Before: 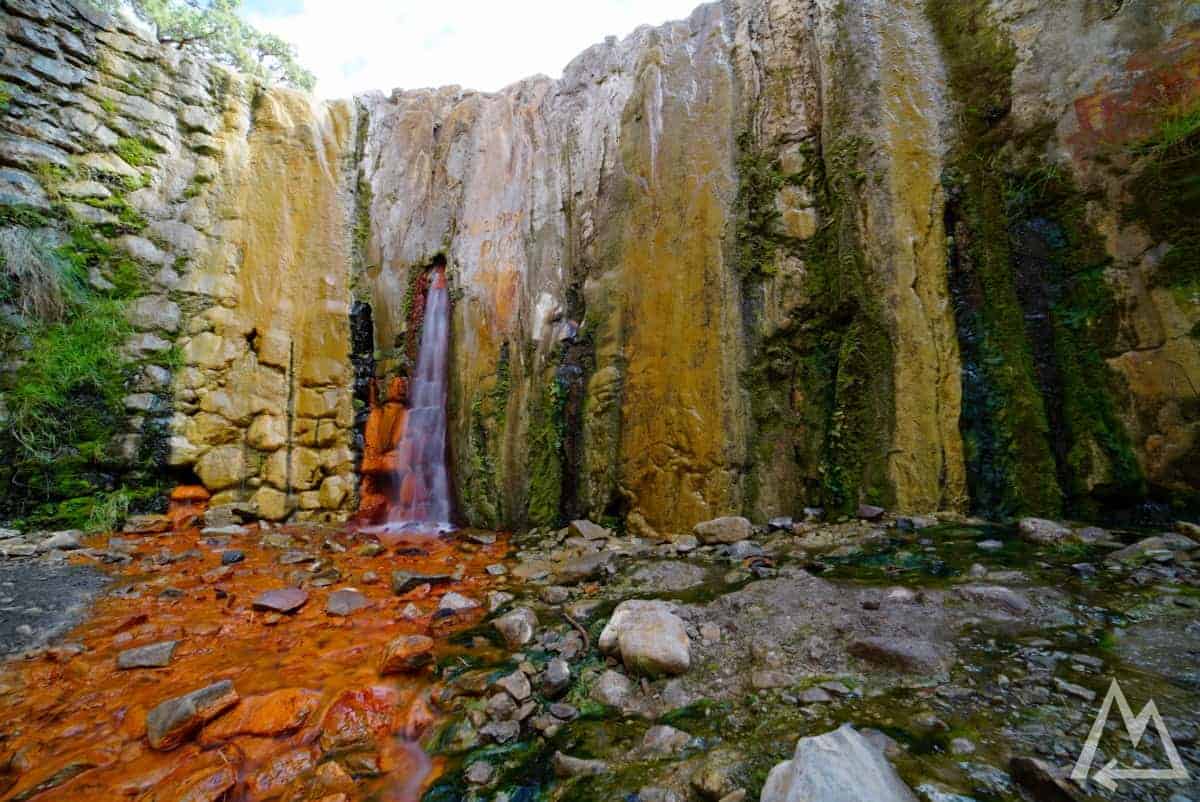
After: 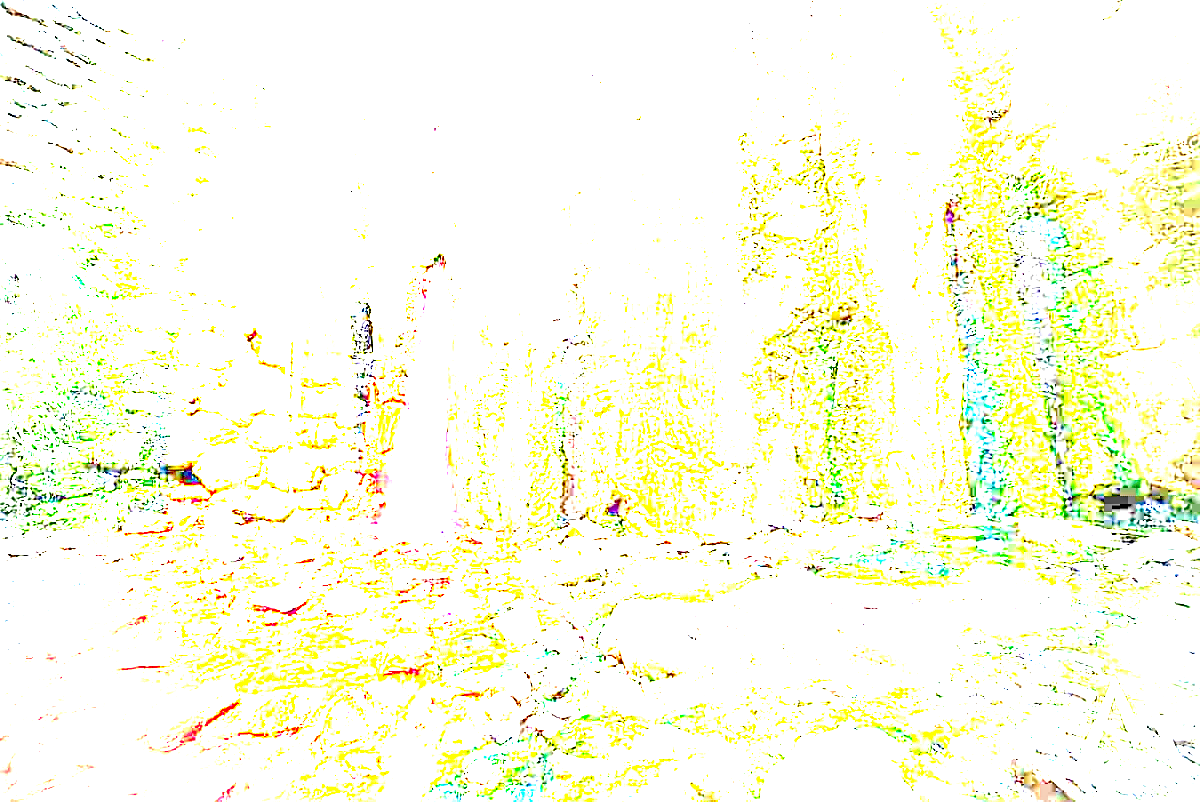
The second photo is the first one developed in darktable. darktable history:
exposure: exposure 8 EV, compensate highlight preservation false
vignetting: on, module defaults
sharpen: on, module defaults
